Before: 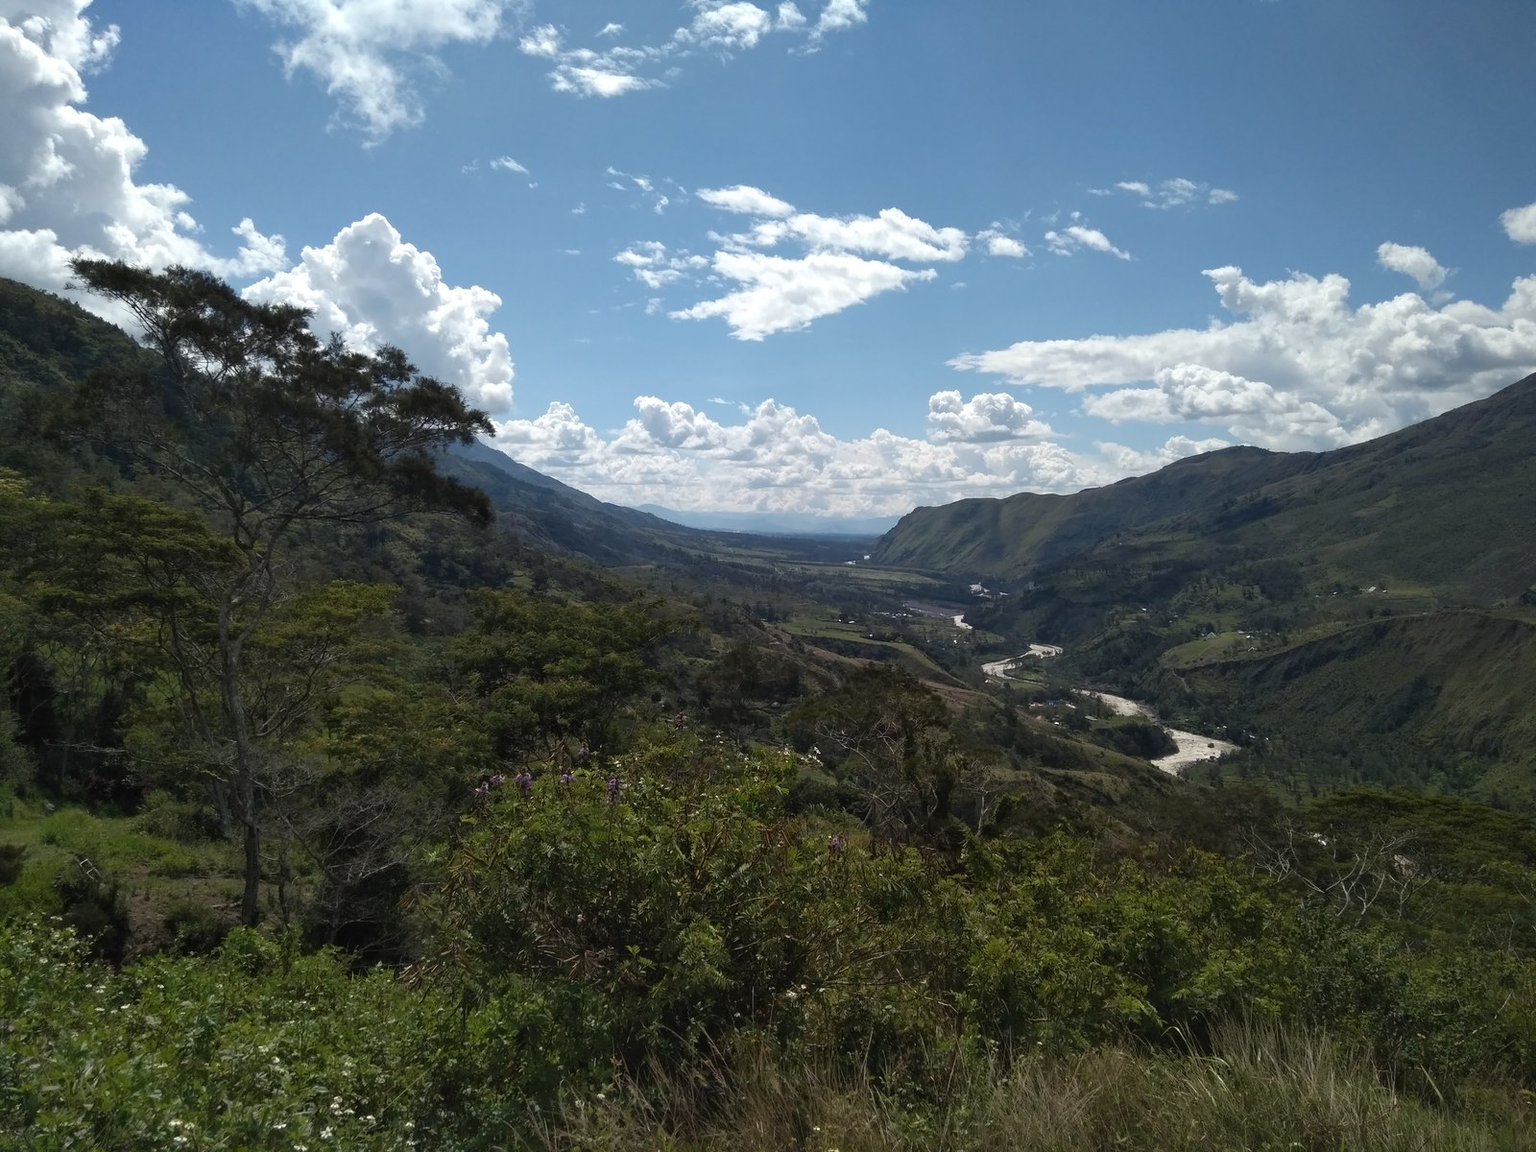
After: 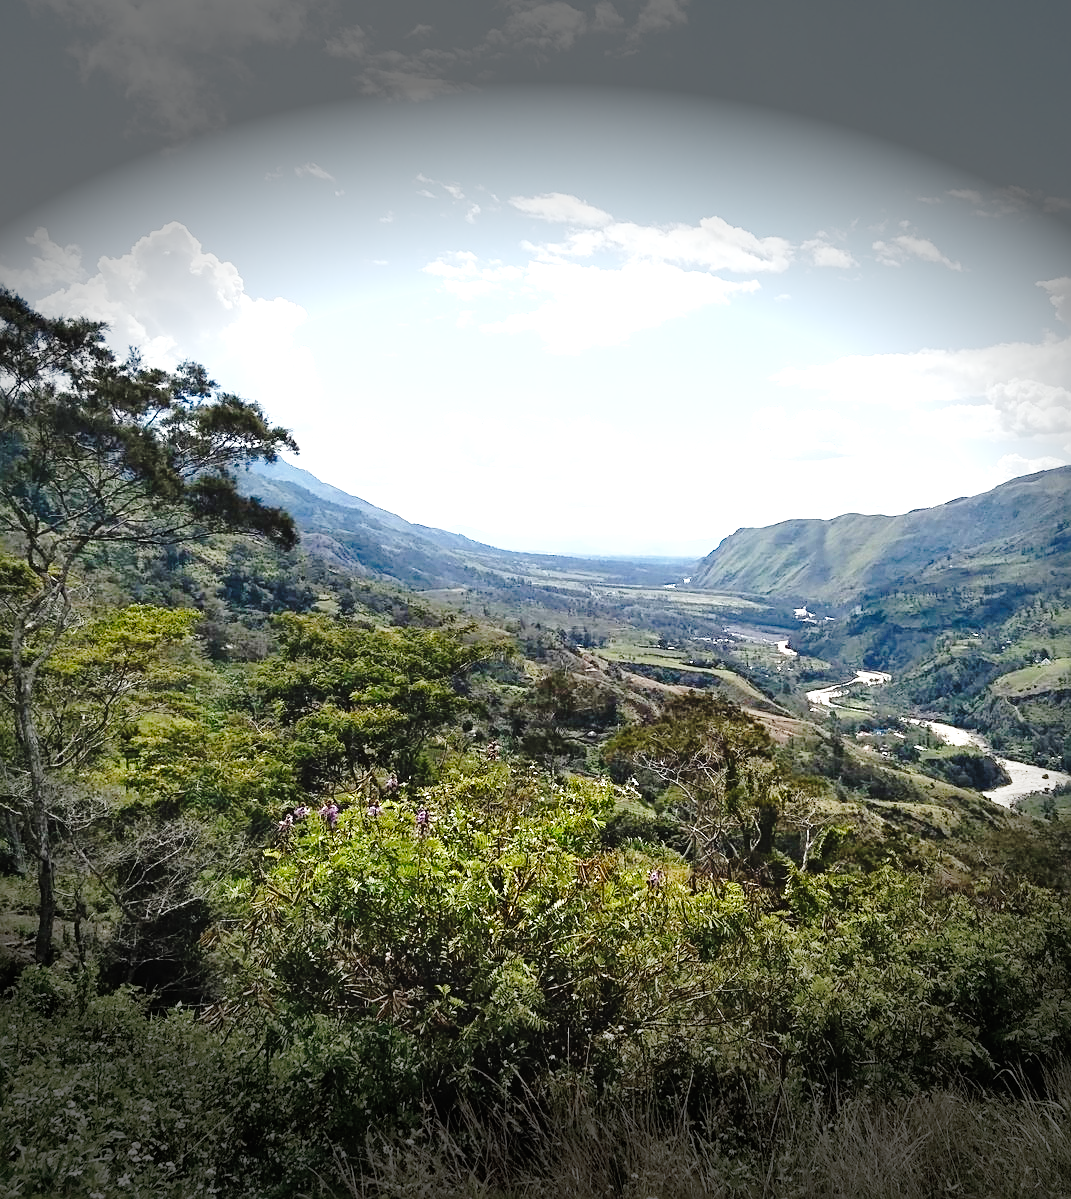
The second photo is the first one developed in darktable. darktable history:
sharpen: on, module defaults
exposure: exposure 1.496 EV, compensate exposure bias true, compensate highlight preservation false
tone curve: curves: ch0 [(0, 0) (0.003, 0.002) (0.011, 0.009) (0.025, 0.02) (0.044, 0.034) (0.069, 0.046) (0.1, 0.062) (0.136, 0.083) (0.177, 0.119) (0.224, 0.162) (0.277, 0.216) (0.335, 0.282) (0.399, 0.365) (0.468, 0.457) (0.543, 0.541) (0.623, 0.624) (0.709, 0.713) (0.801, 0.797) (0.898, 0.889) (1, 1)], preserve colors none
crop and rotate: left 13.616%, right 19.446%
vignetting: fall-off start 78.8%, brightness -0.861, width/height ratio 1.329, unbound false
base curve: curves: ch0 [(0, 0) (0.028, 0.03) (0.121, 0.232) (0.46, 0.748) (0.859, 0.968) (1, 1)], preserve colors none
